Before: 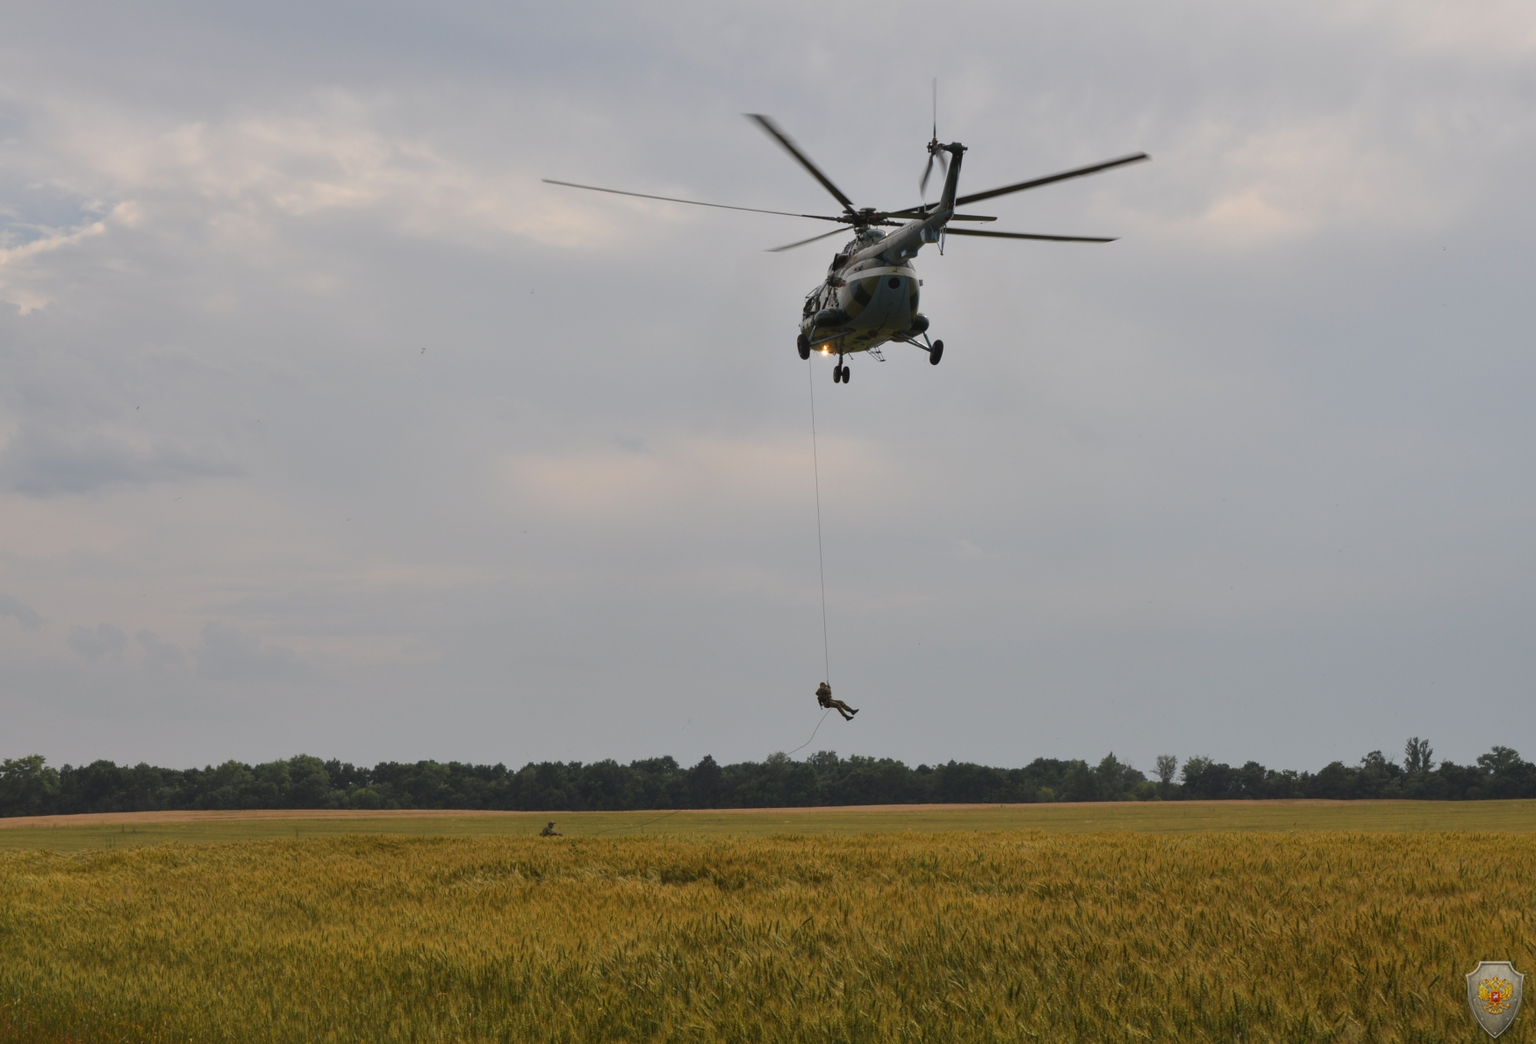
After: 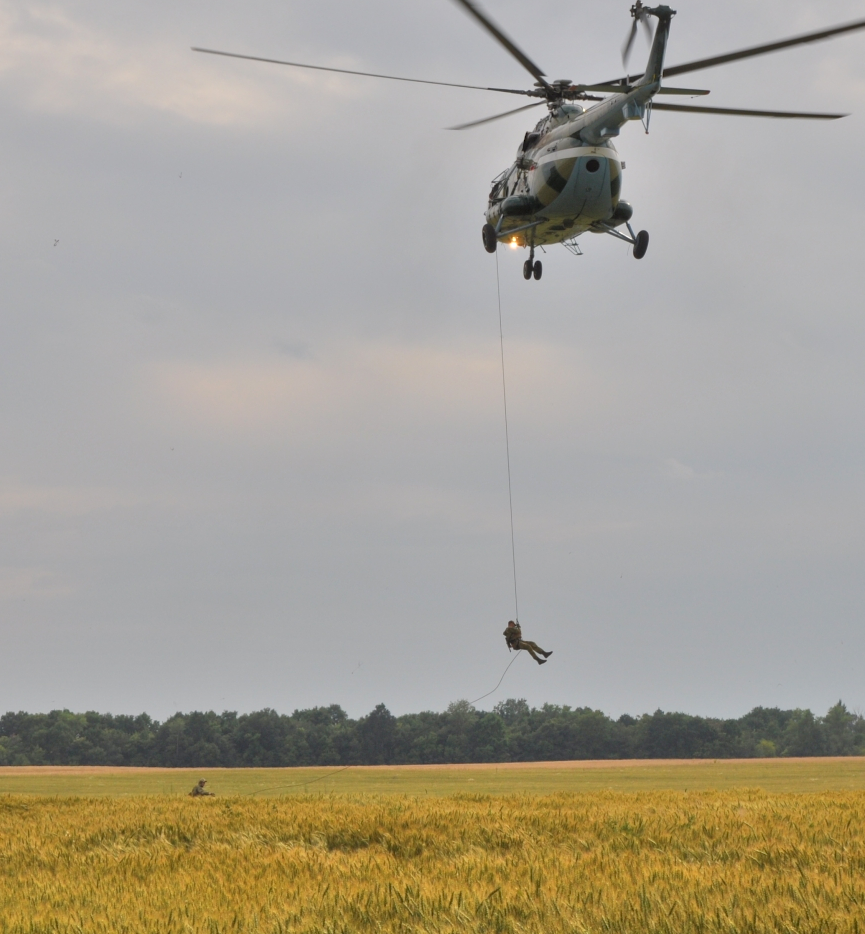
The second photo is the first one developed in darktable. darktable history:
tone equalizer: -7 EV 0.15 EV, -6 EV 0.6 EV, -5 EV 1.15 EV, -4 EV 1.33 EV, -3 EV 1.15 EV, -2 EV 0.6 EV, -1 EV 0.15 EV, mask exposure compensation -0.5 EV
crop and rotate: angle 0.02°, left 24.353%, top 13.219%, right 26.156%, bottom 8.224%
